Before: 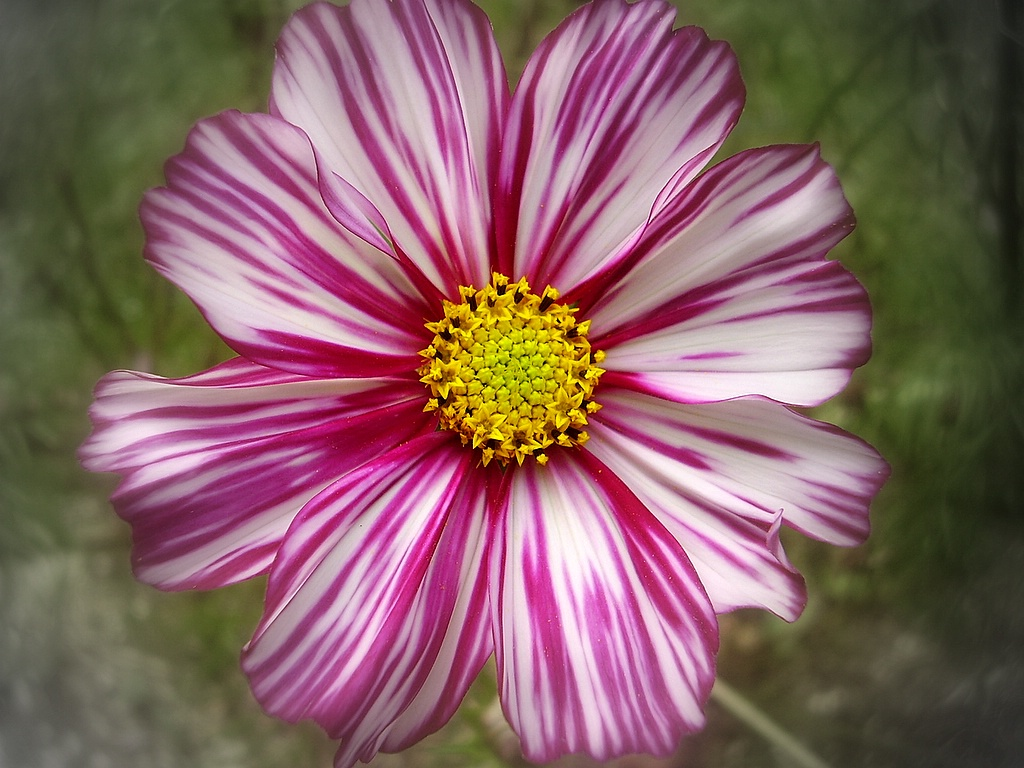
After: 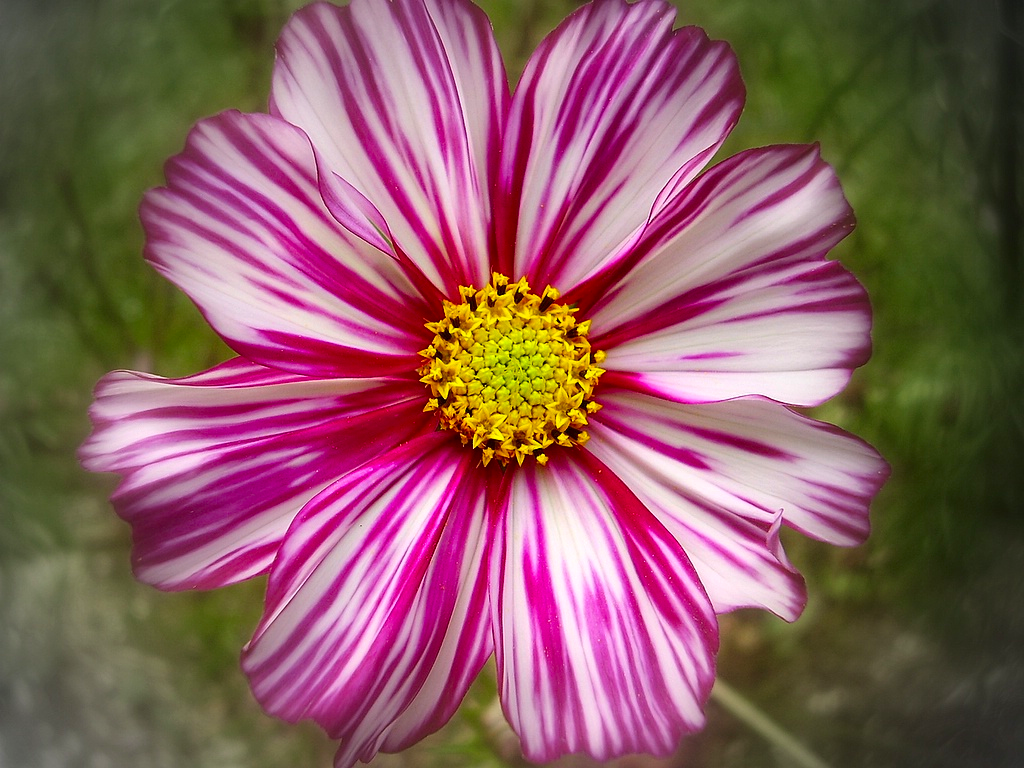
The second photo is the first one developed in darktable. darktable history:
fill light: on, module defaults
contrast brightness saturation: contrast 0.09, saturation 0.28
